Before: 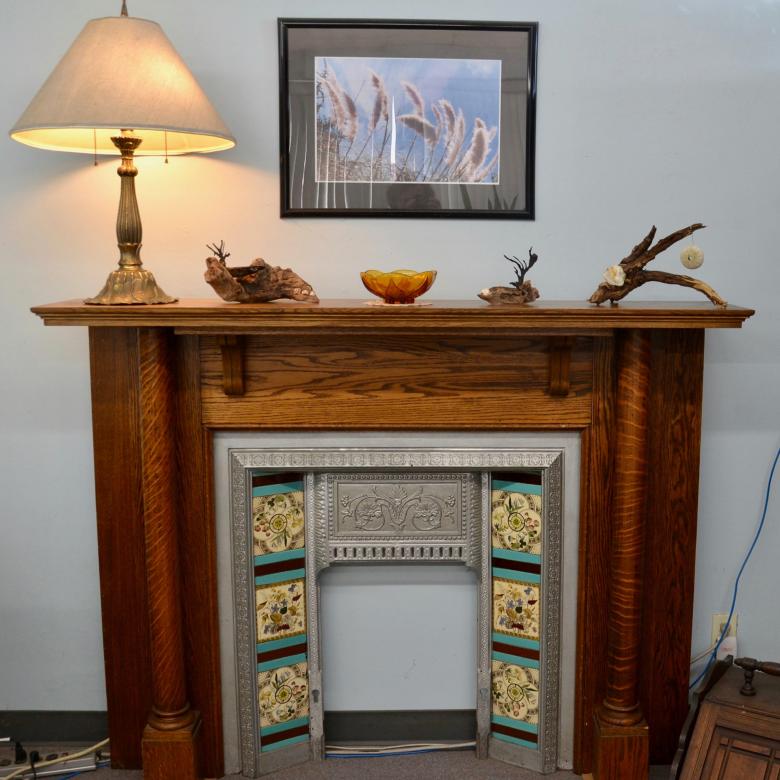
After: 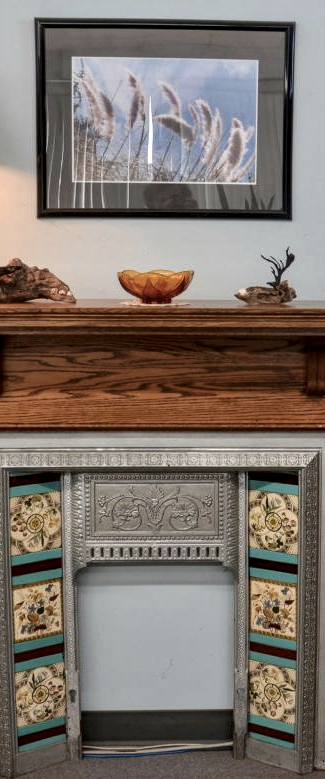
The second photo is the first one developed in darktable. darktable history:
color correction: saturation 0.8
local contrast: detail 140%
crop: left 31.229%, right 27.105%
color zones: curves: ch1 [(0, 0.469) (0.072, 0.457) (0.243, 0.494) (0.429, 0.5) (0.571, 0.5) (0.714, 0.5) (0.857, 0.5) (1, 0.469)]; ch2 [(0, 0.499) (0.143, 0.467) (0.242, 0.436) (0.429, 0.493) (0.571, 0.5) (0.714, 0.5) (0.857, 0.5) (1, 0.499)]
